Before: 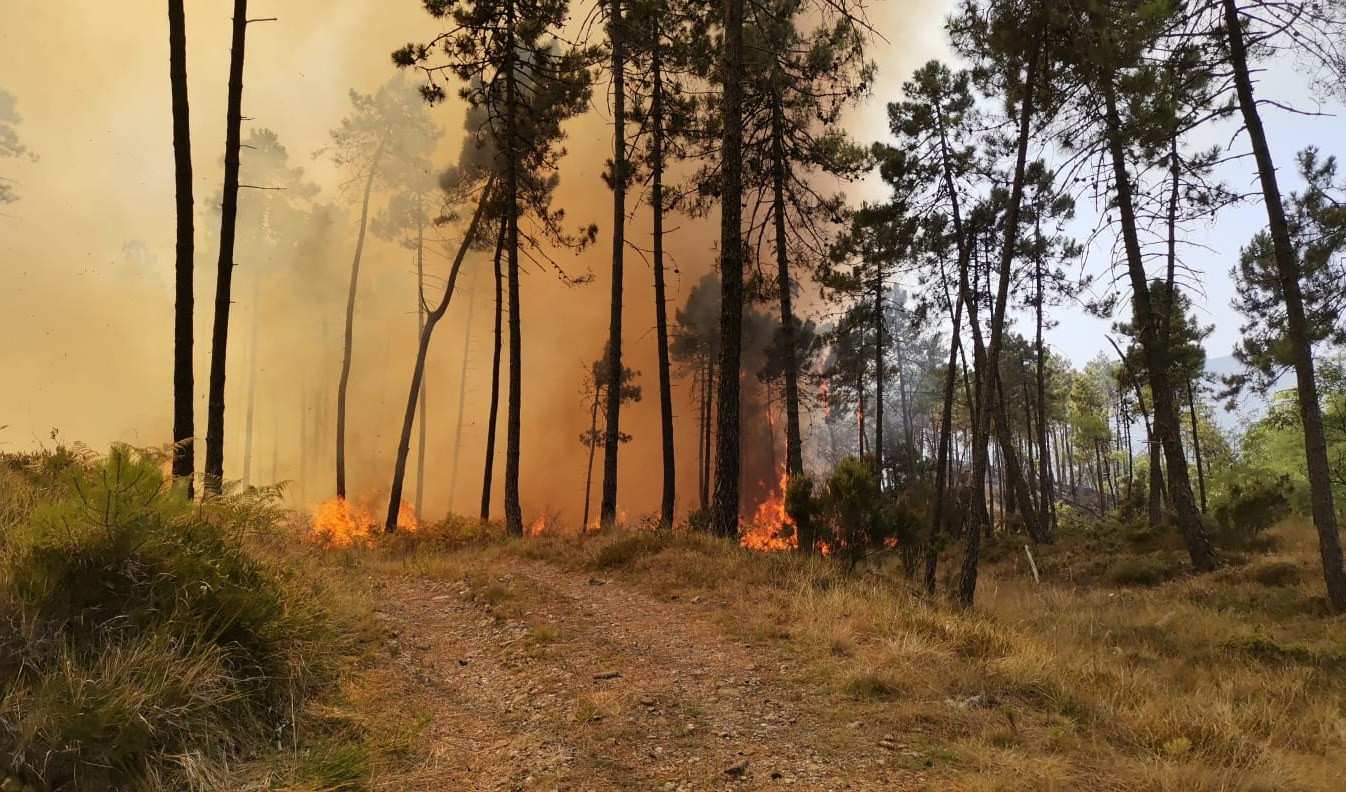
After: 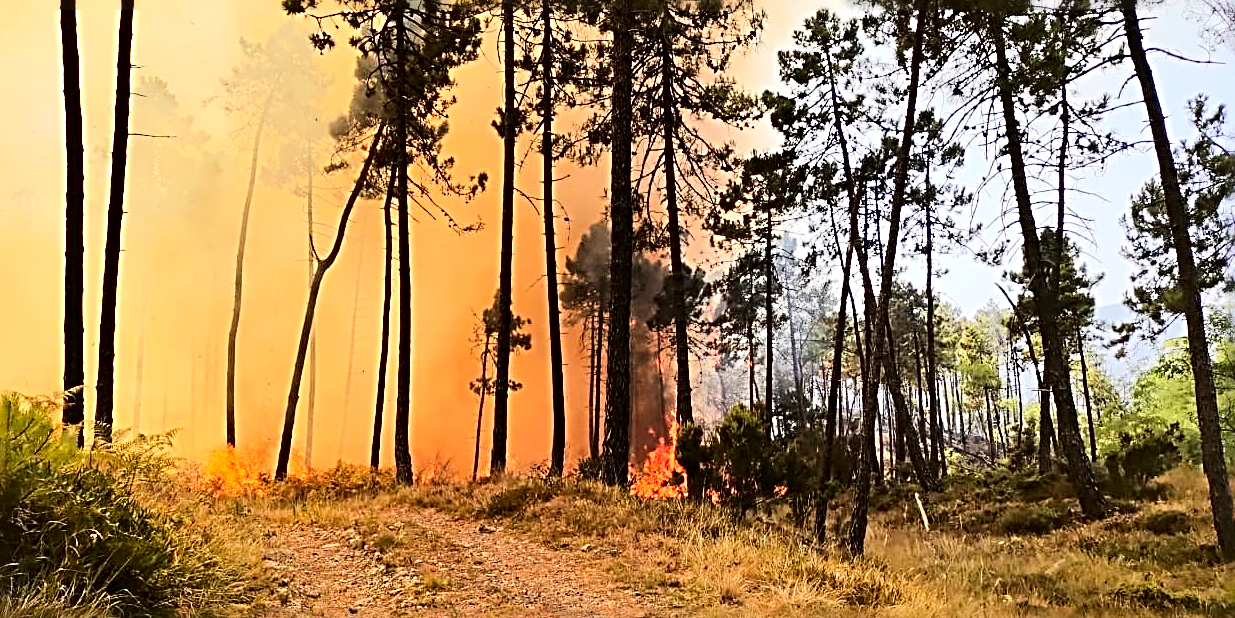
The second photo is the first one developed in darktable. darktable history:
tone equalizer: -7 EV 0.156 EV, -6 EV 0.638 EV, -5 EV 1.15 EV, -4 EV 1.35 EV, -3 EV 1.17 EV, -2 EV 0.6 EV, -1 EV 0.165 EV, edges refinement/feathering 500, mask exposure compensation -1.57 EV, preserve details no
sharpen: radius 3.731, amount 0.934
contrast brightness saturation: contrast 0.128, brightness -0.049, saturation 0.152
crop: left 8.224%, top 6.597%, bottom 15.31%
